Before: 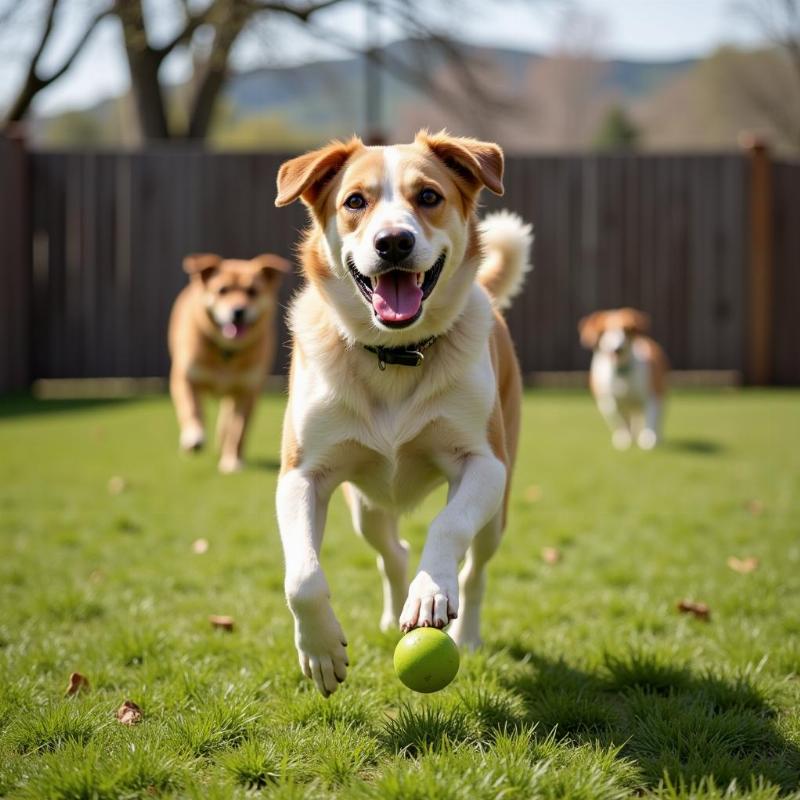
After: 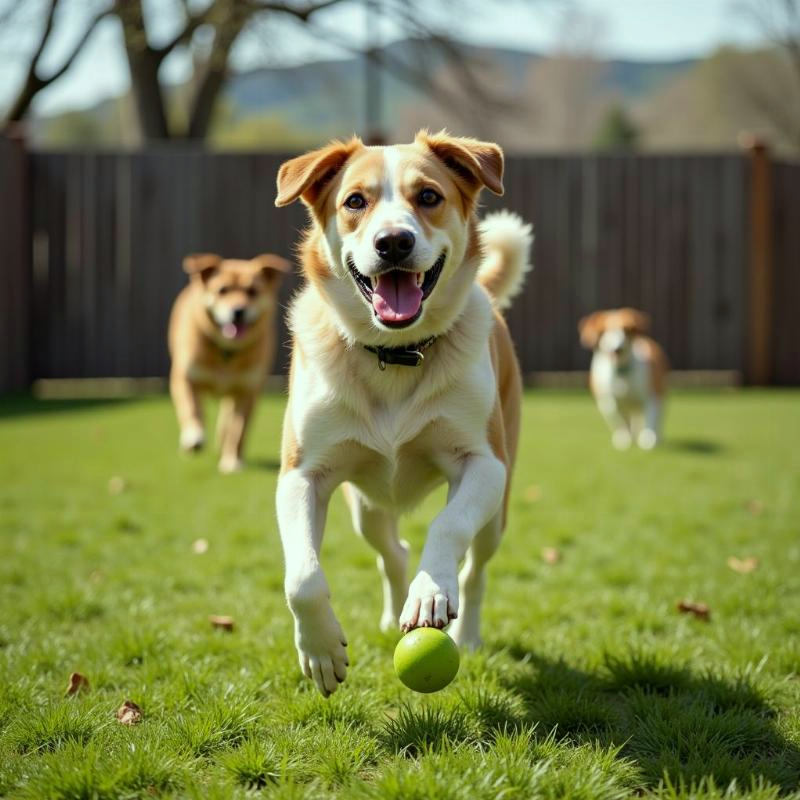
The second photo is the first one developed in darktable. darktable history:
color correction: highlights a* -7.79, highlights b* 3.68
